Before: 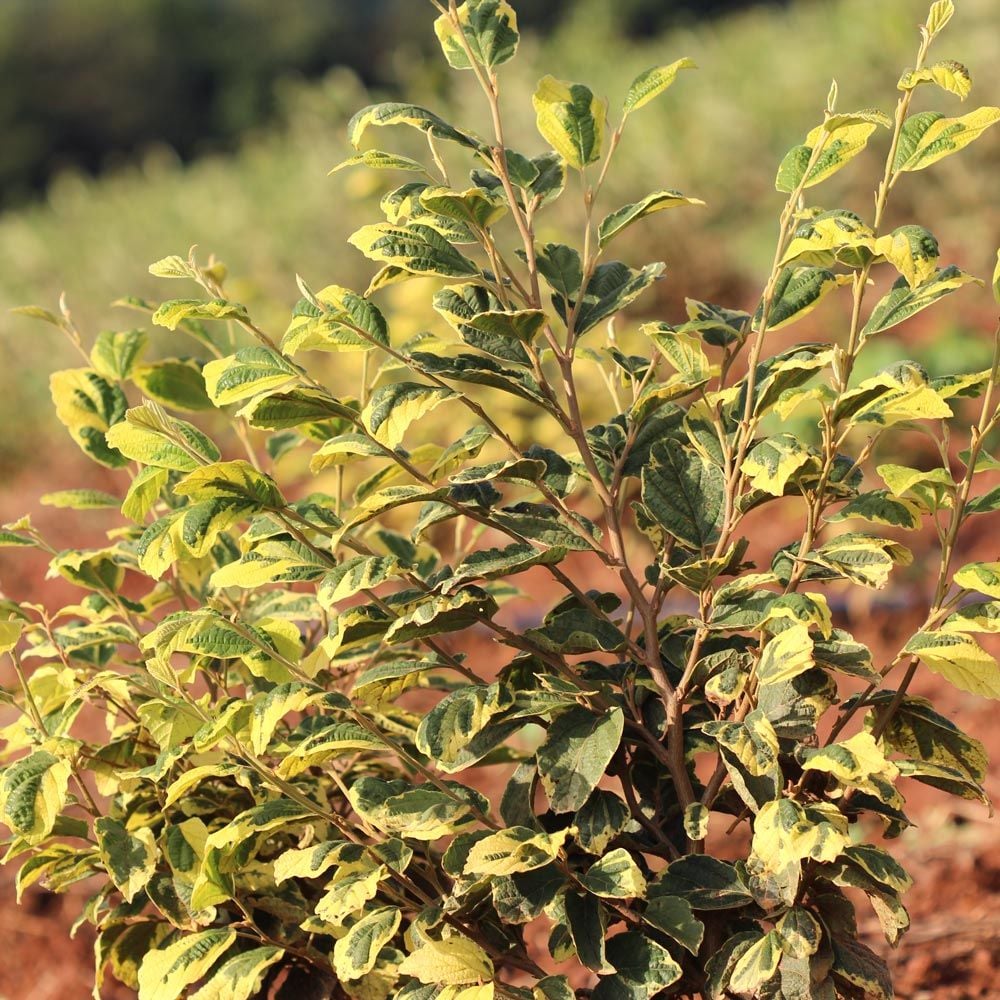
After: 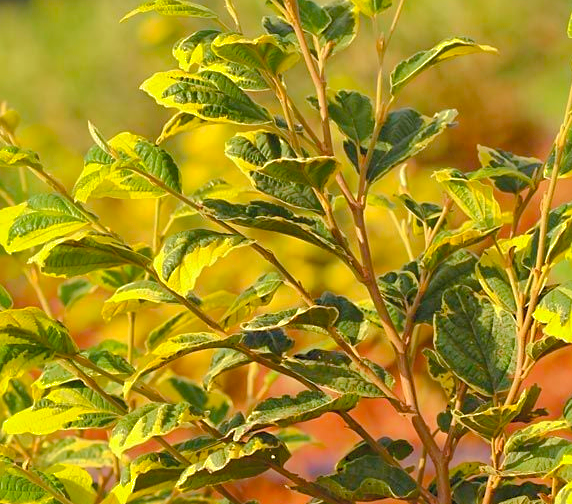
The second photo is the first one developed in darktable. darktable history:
sharpen: amount 0.217
color balance rgb: perceptual saturation grading › global saturation 27.558%, perceptual saturation grading › highlights -25.279%, perceptual saturation grading › shadows 26.213%, global vibrance 24.753%
crop: left 20.837%, top 15.362%, right 21.87%, bottom 34.141%
shadows and highlights: on, module defaults
contrast brightness saturation: brightness 0.094, saturation 0.194
